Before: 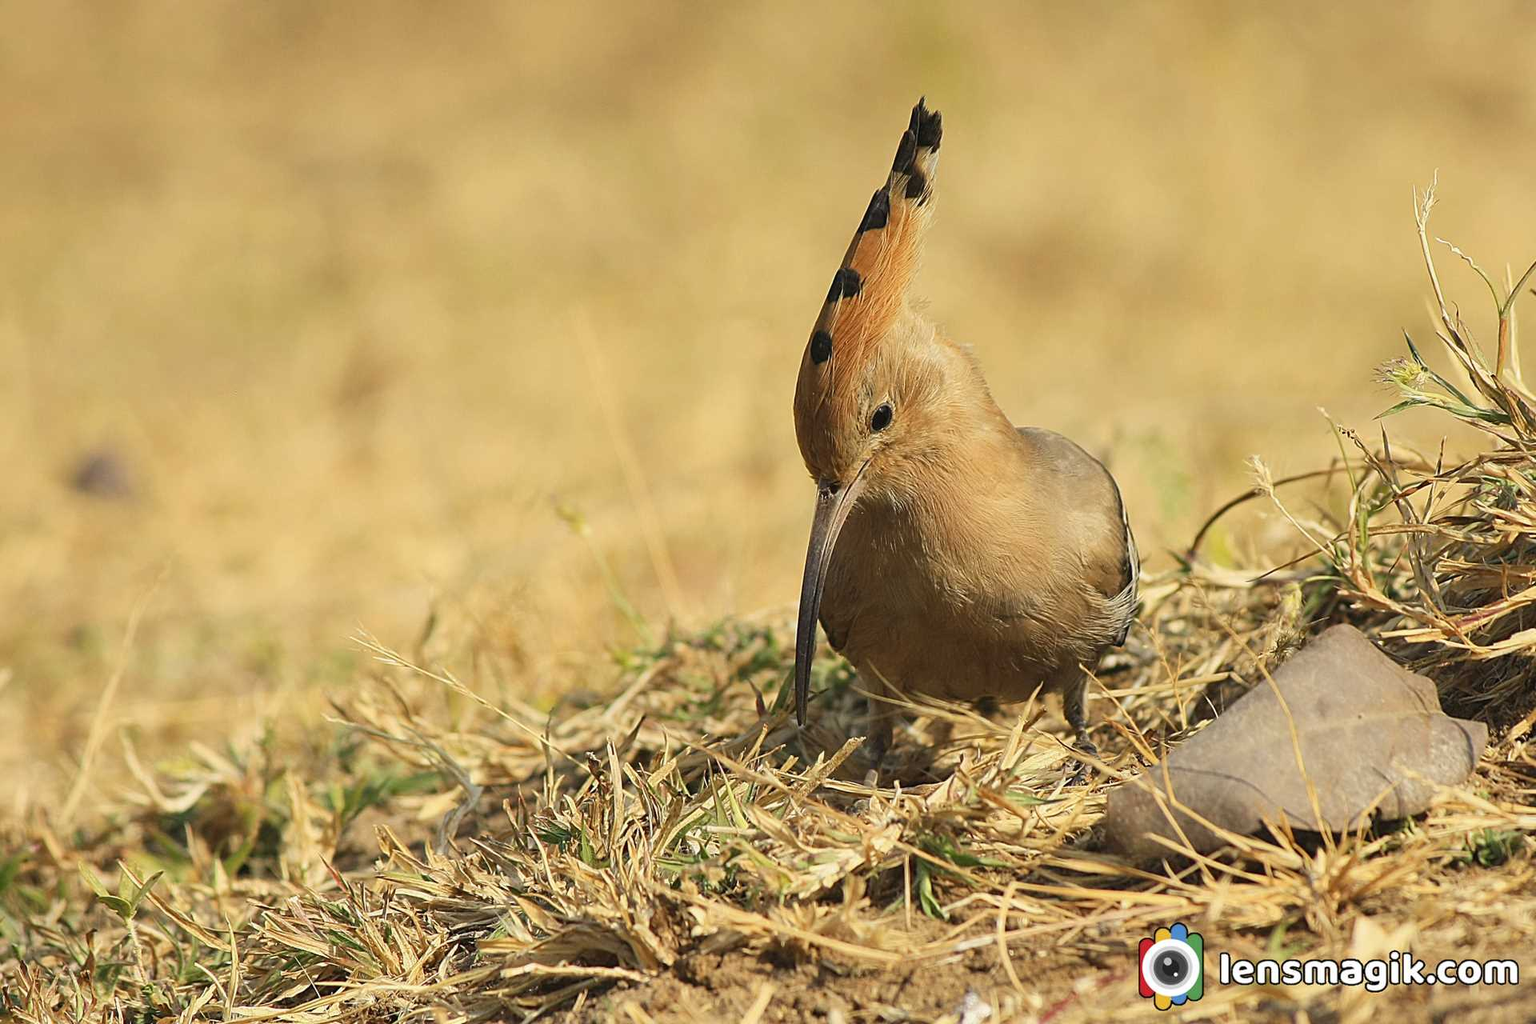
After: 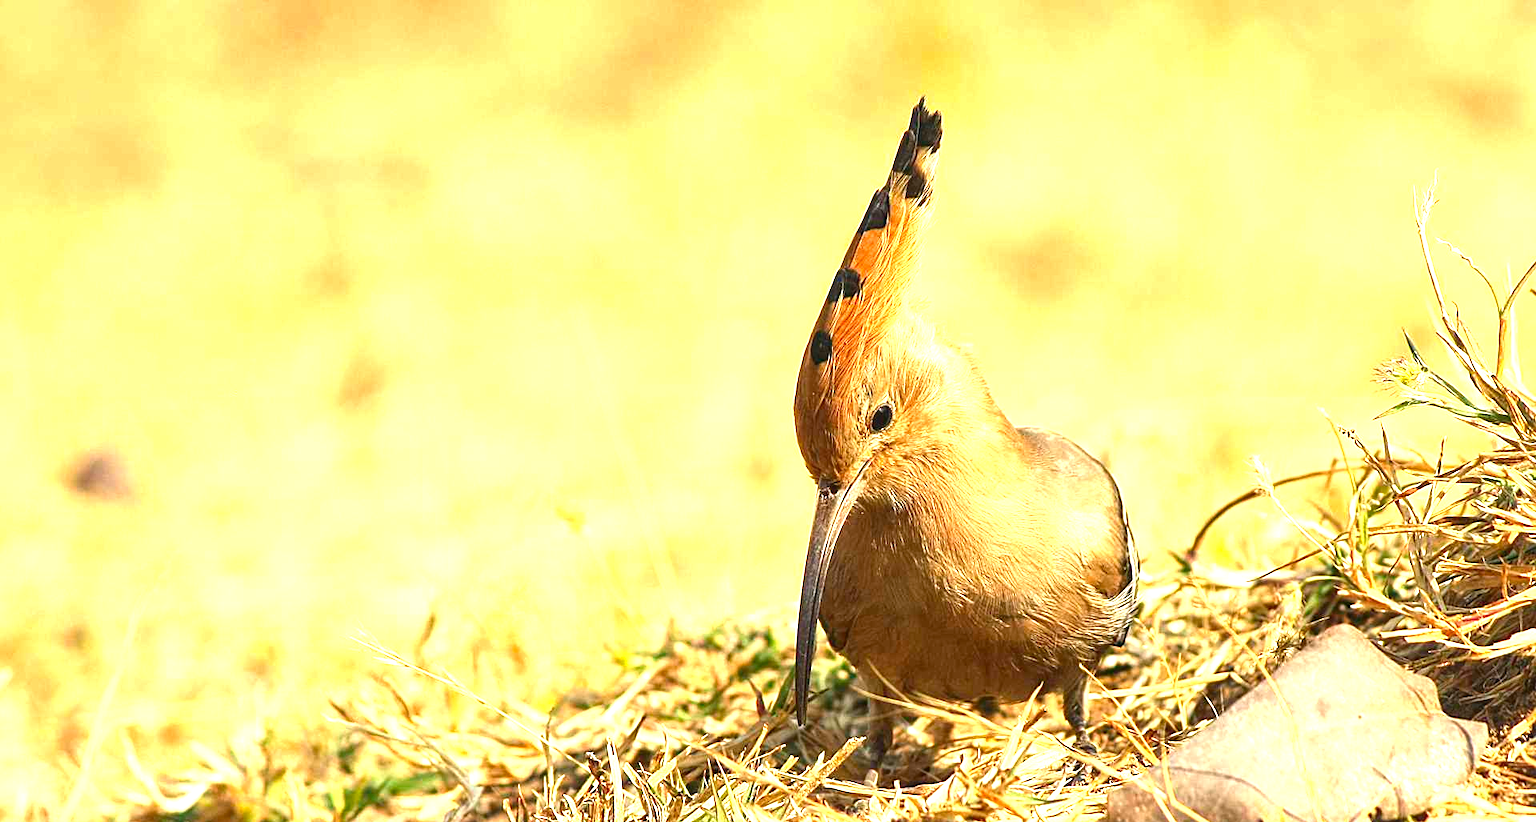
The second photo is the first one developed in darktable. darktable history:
local contrast: on, module defaults
crop: bottom 19.67%
exposure: black level correction 0, exposure 1.336 EV, compensate highlight preservation false
contrast brightness saturation: contrast 0.068, brightness -0.148, saturation 0.119
